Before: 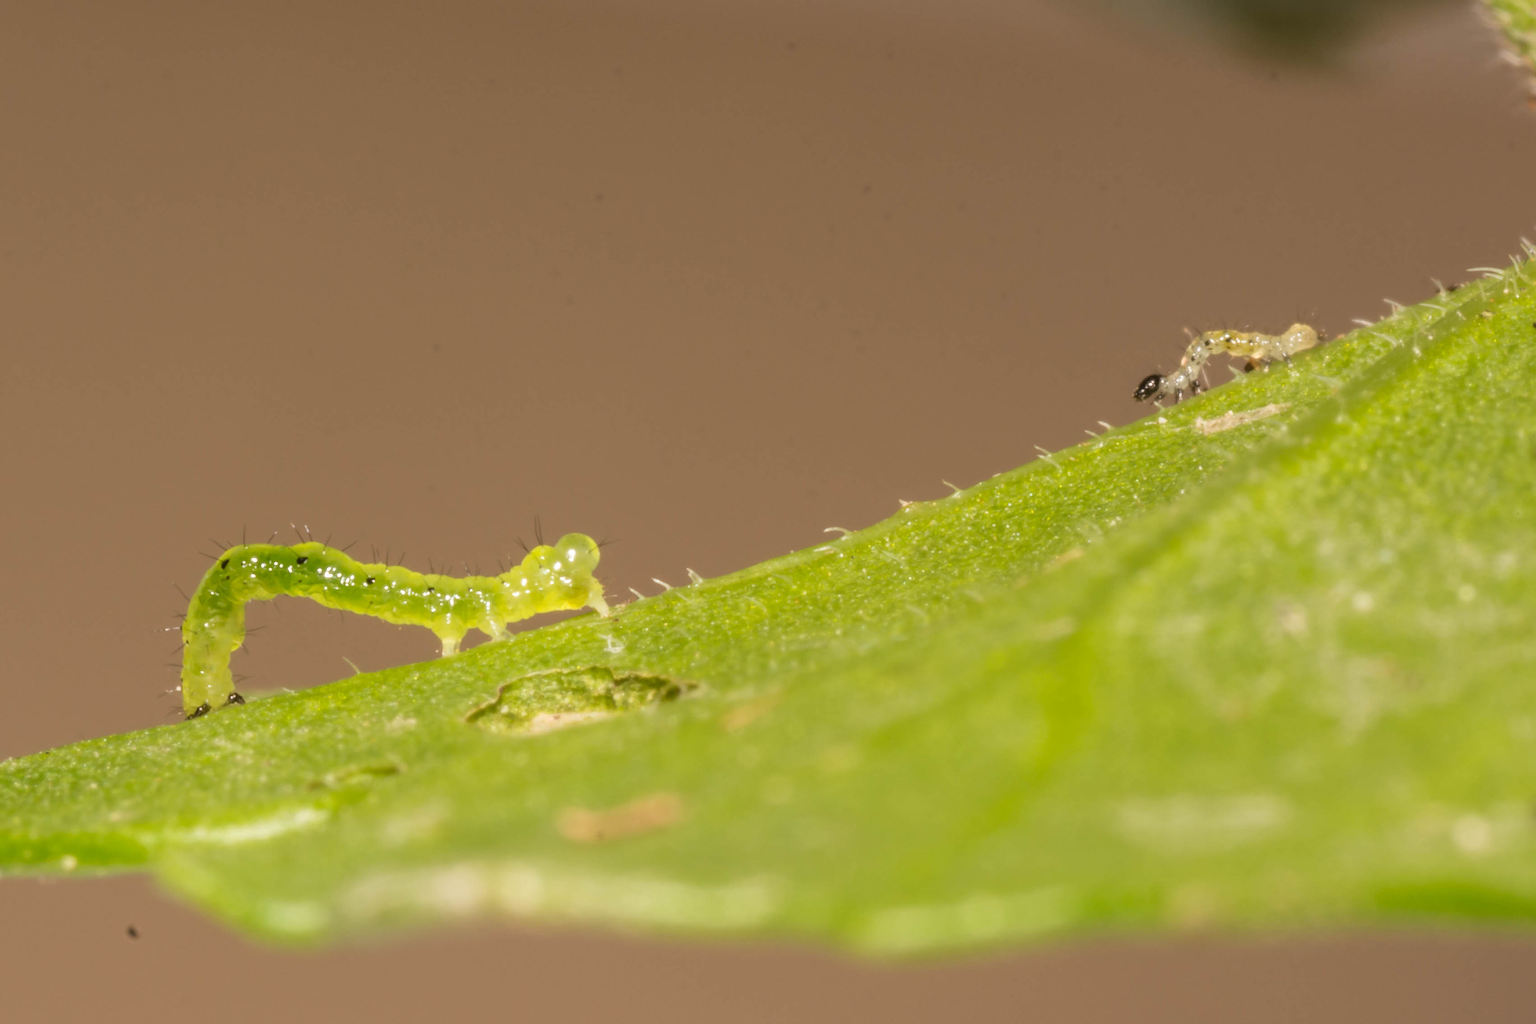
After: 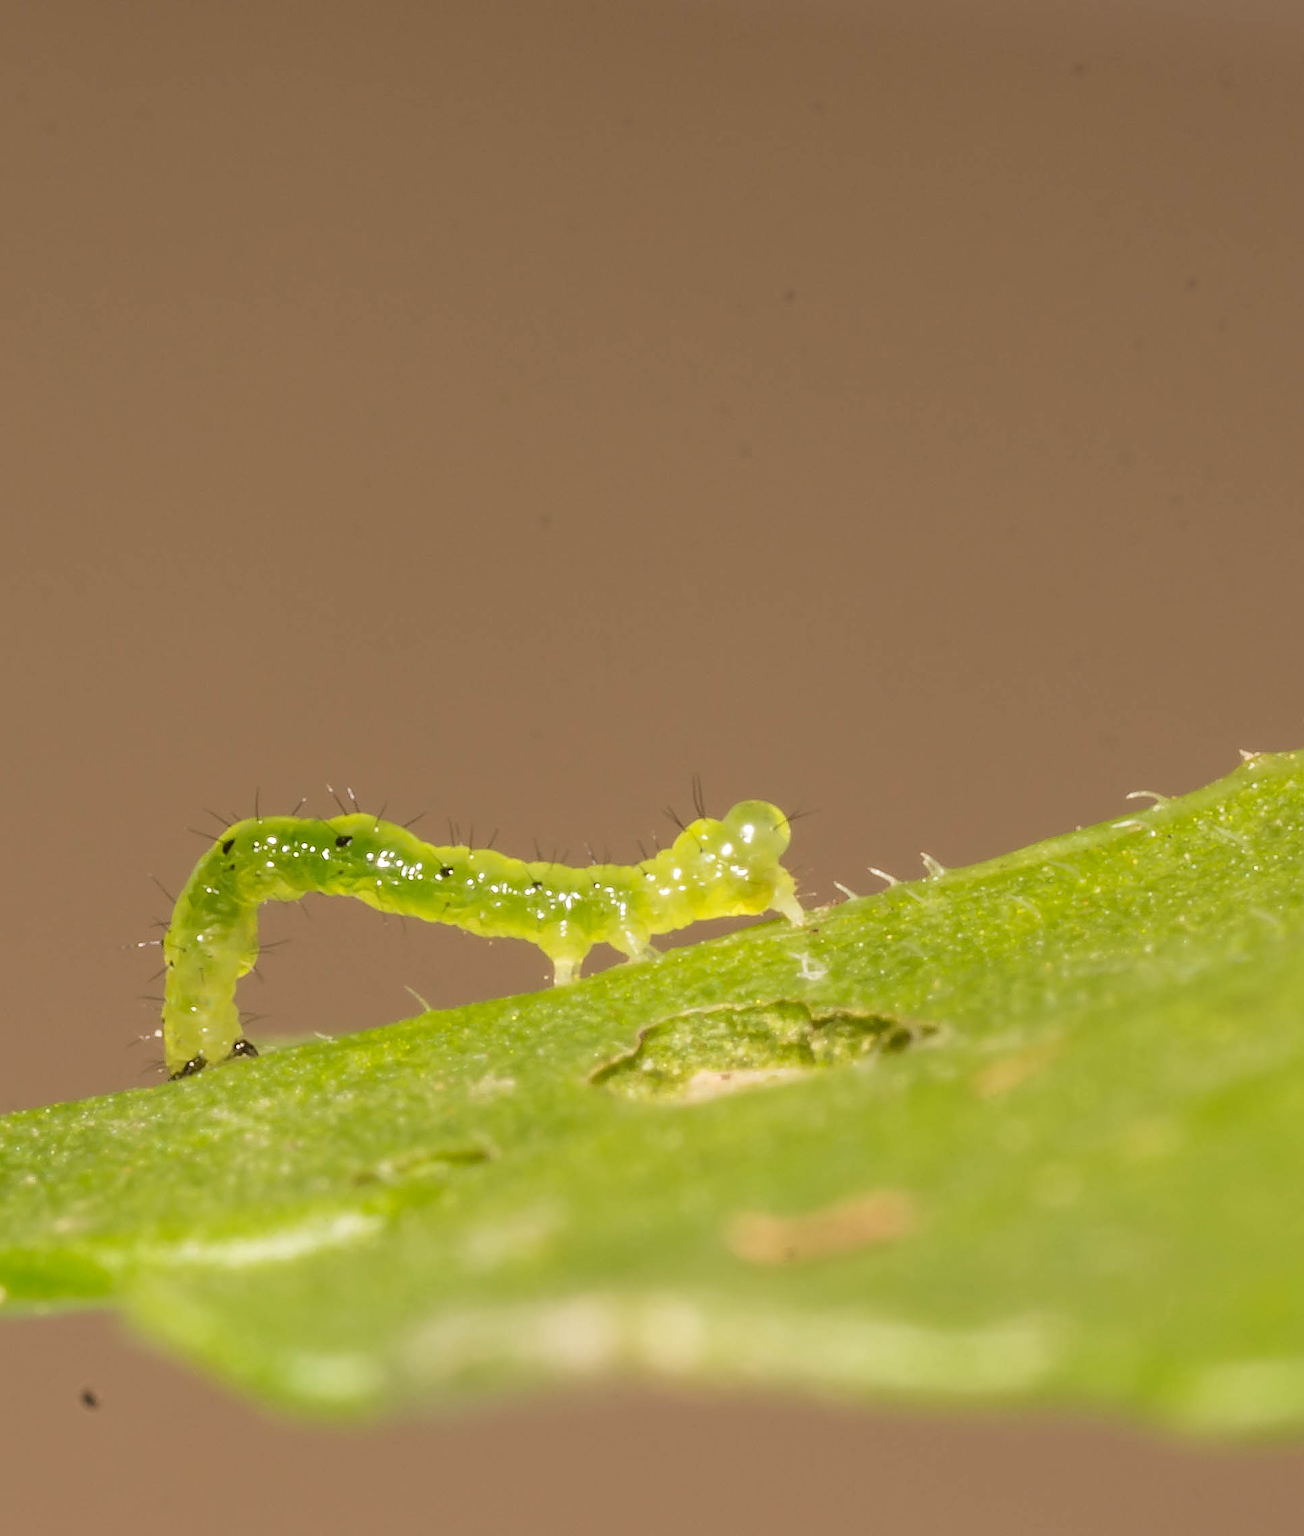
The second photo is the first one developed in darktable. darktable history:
crop: left 4.761%, right 38.613%
sharpen: on, module defaults
